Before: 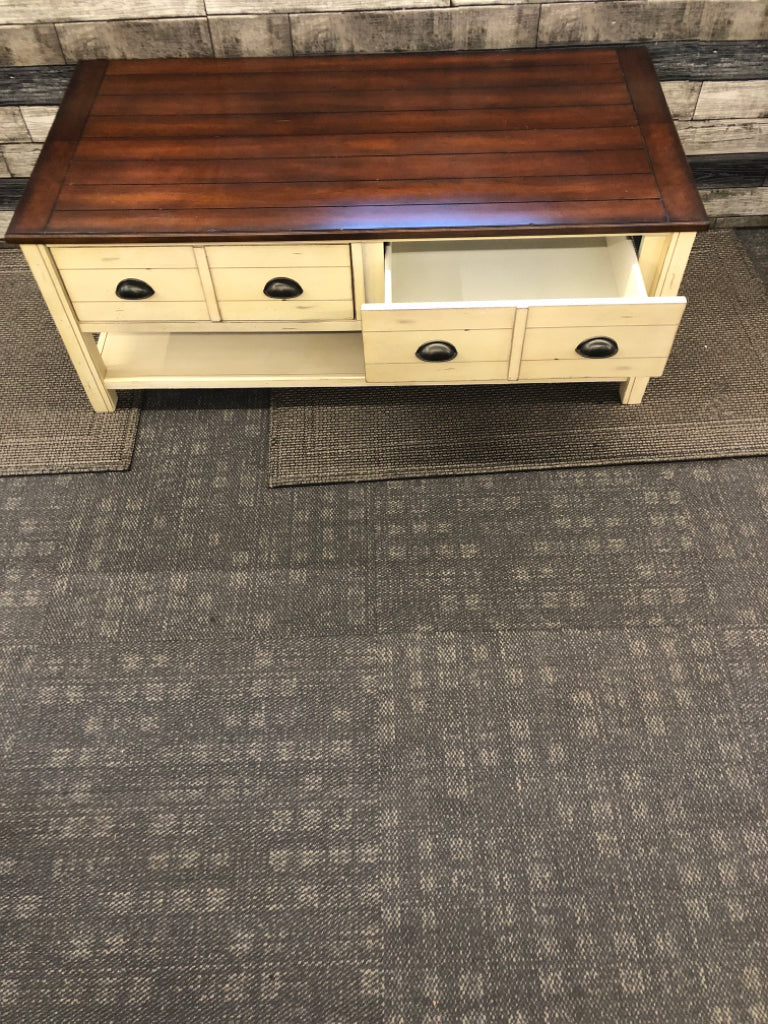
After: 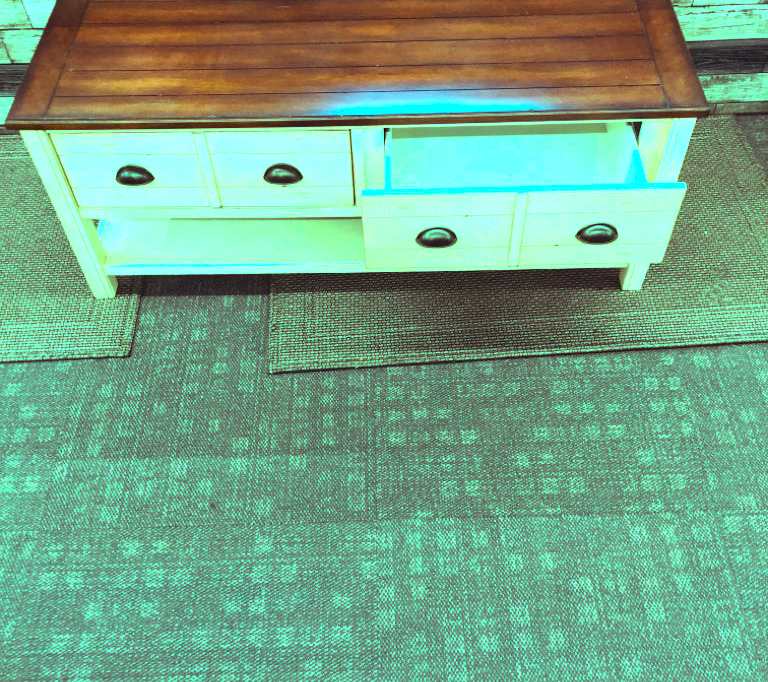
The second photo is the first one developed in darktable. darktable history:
crop: top 11.166%, bottom 22.168%
exposure: black level correction 0, exposure 1 EV, compensate highlight preservation false
contrast brightness saturation: saturation -0.05
color balance rgb: shadows lift › luminance 0.49%, shadows lift › chroma 6.83%, shadows lift › hue 300.29°, power › hue 208.98°, highlights gain › luminance 20.24%, highlights gain › chroma 13.17%, highlights gain › hue 173.85°, perceptual saturation grading › global saturation 18.05%
